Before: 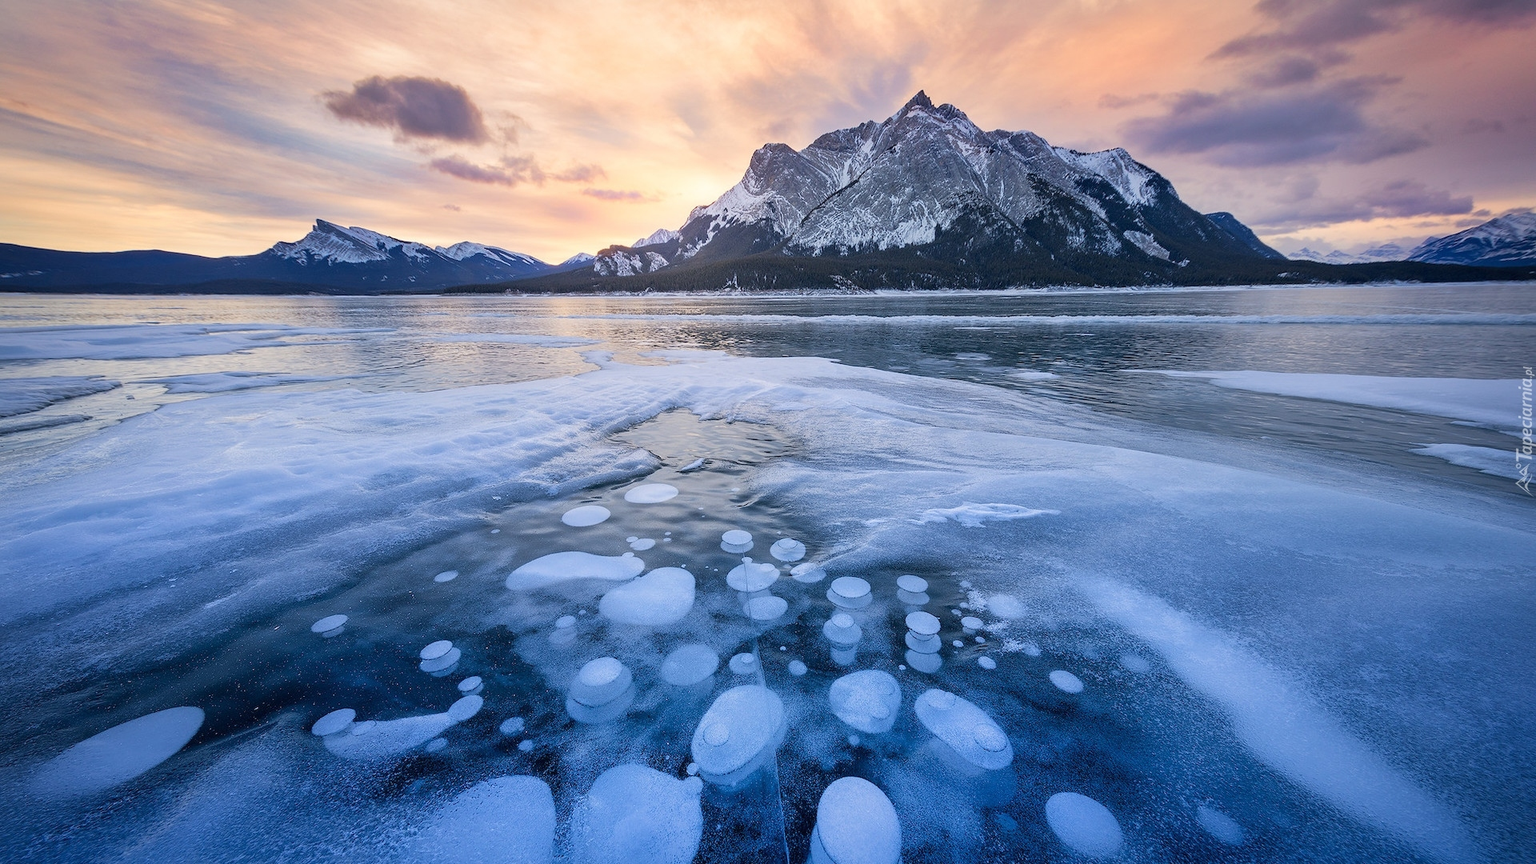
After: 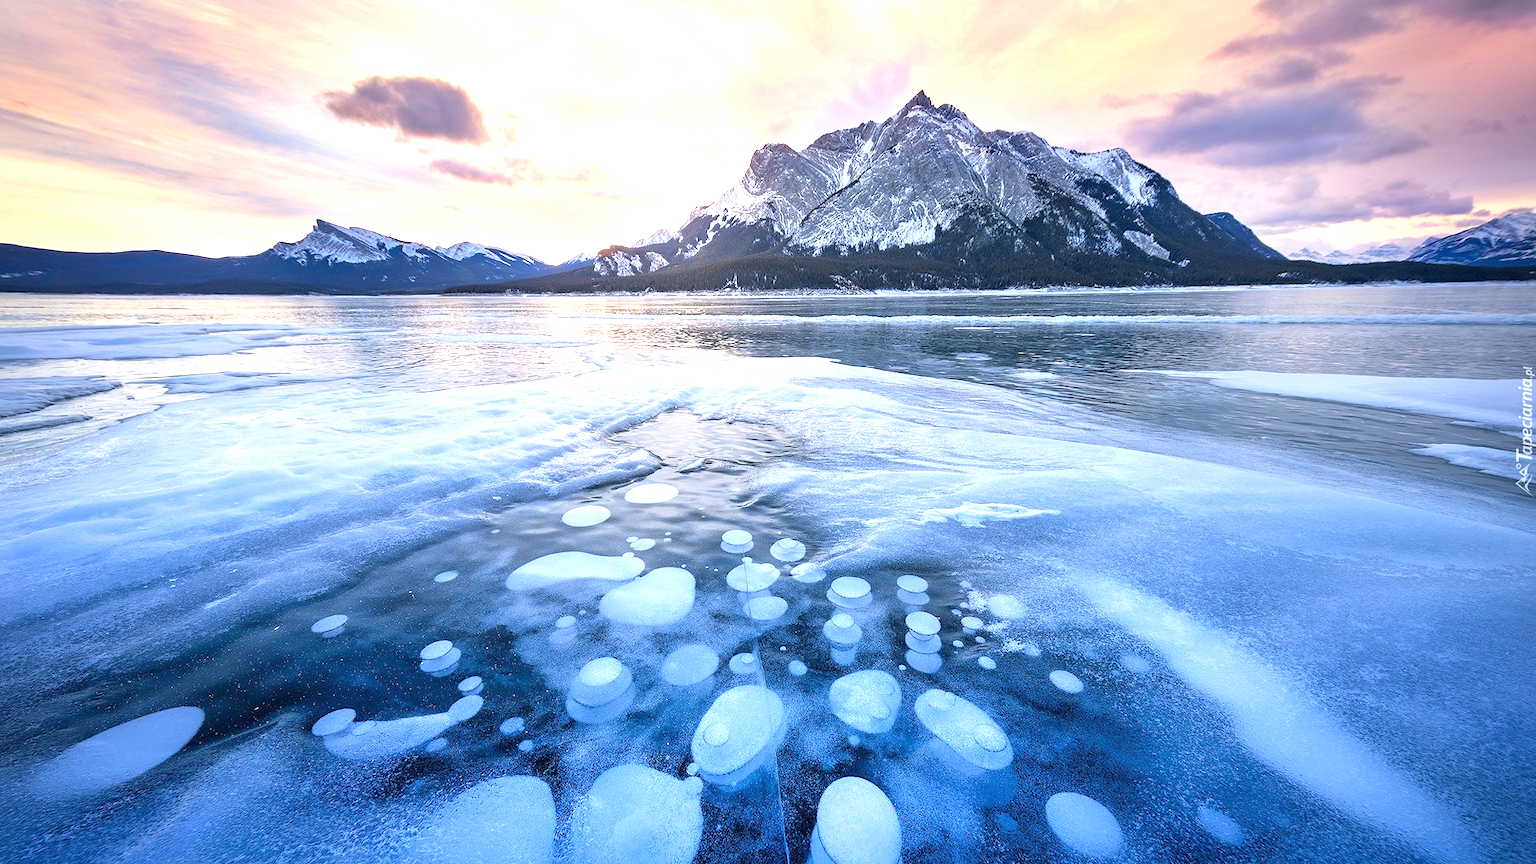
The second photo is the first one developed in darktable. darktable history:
exposure: exposure 1 EV, compensate highlight preservation false
tone equalizer: edges refinement/feathering 500, mask exposure compensation -1.57 EV, preserve details no
